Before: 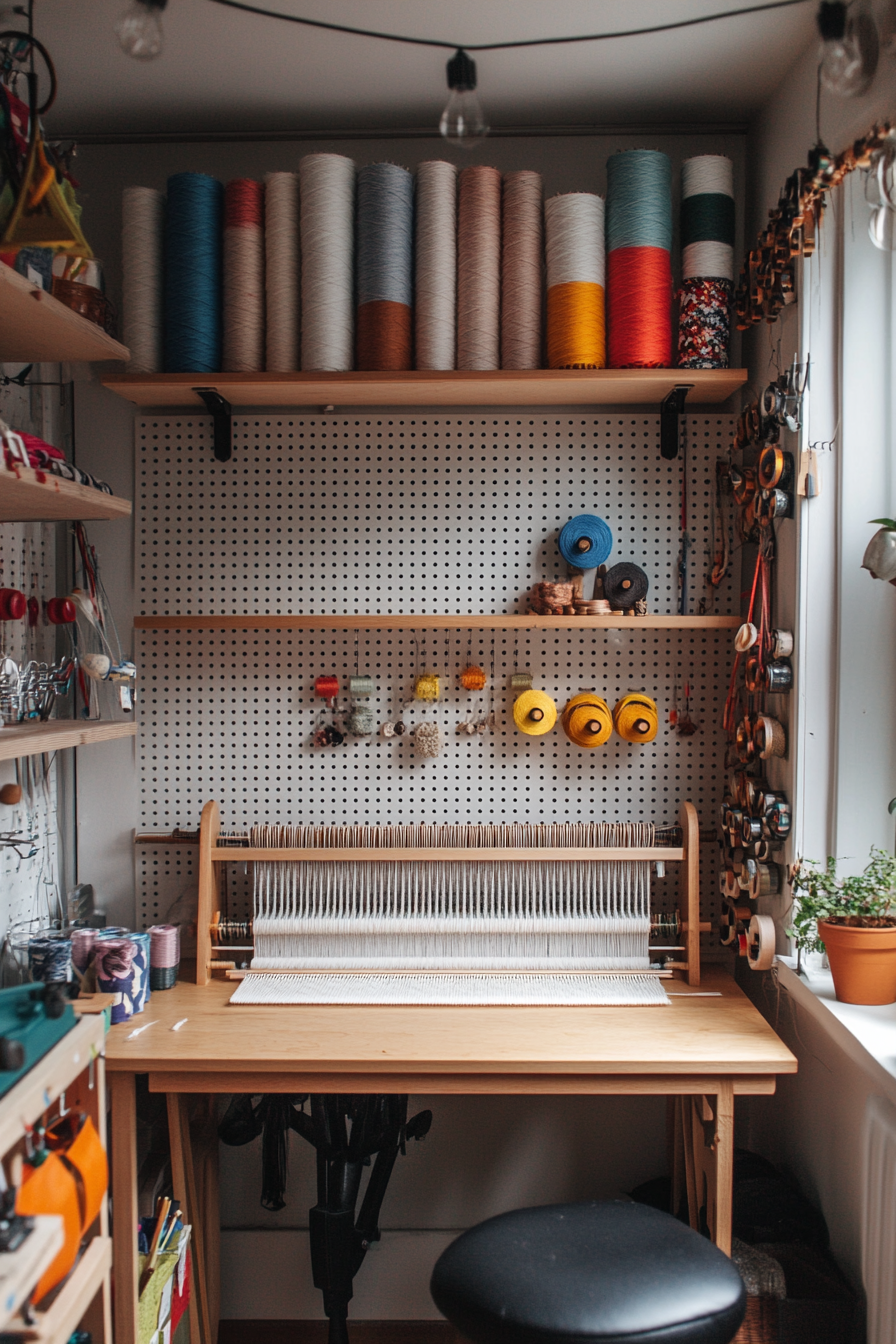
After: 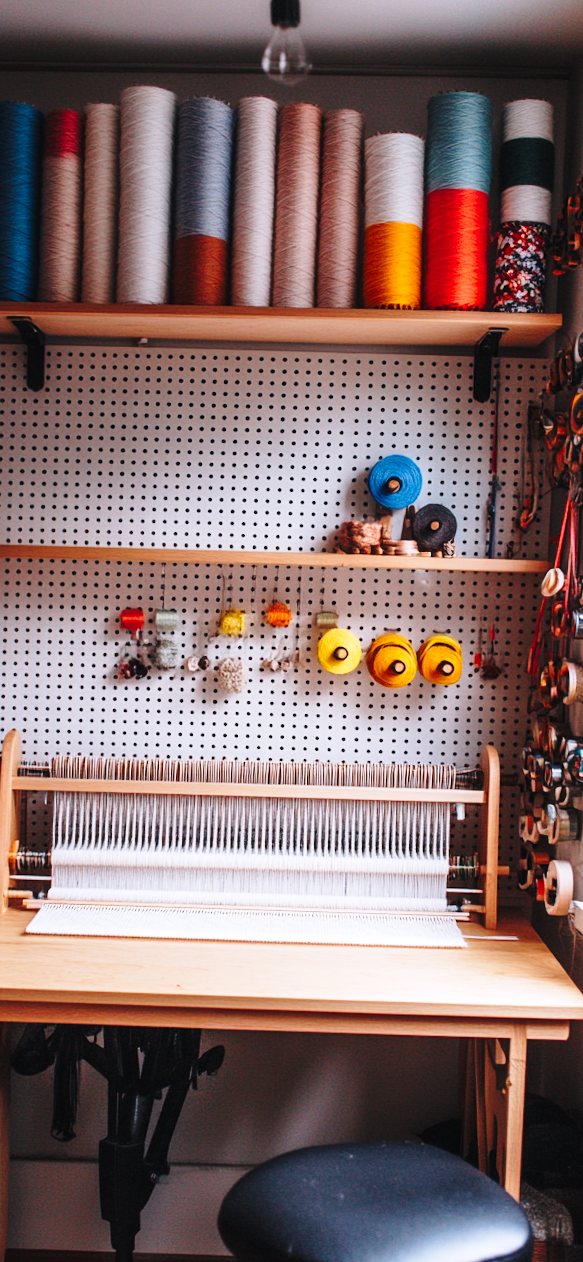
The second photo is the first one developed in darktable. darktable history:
crop and rotate: left 22.918%, top 5.629%, right 14.711%, bottom 2.247%
white balance: red 1.004, blue 1.096
base curve: curves: ch0 [(0, 0) (0.028, 0.03) (0.121, 0.232) (0.46, 0.748) (0.859, 0.968) (1, 1)], preserve colors none
rotate and perspective: rotation 1.72°, automatic cropping off
color correction: saturation 1.11
